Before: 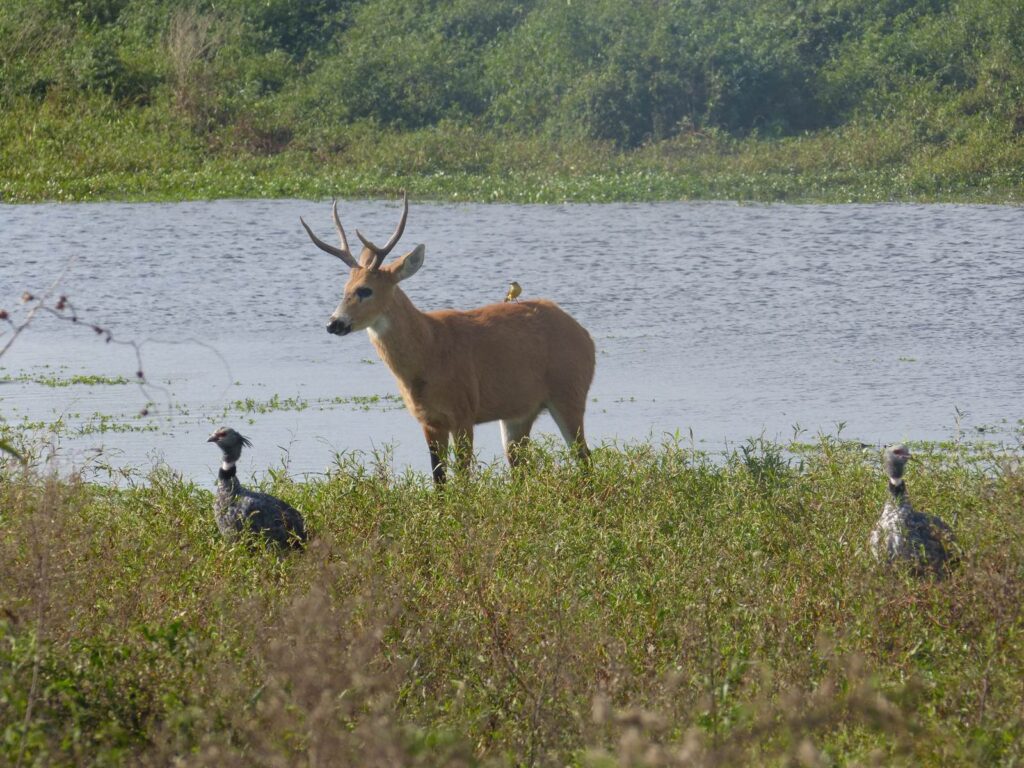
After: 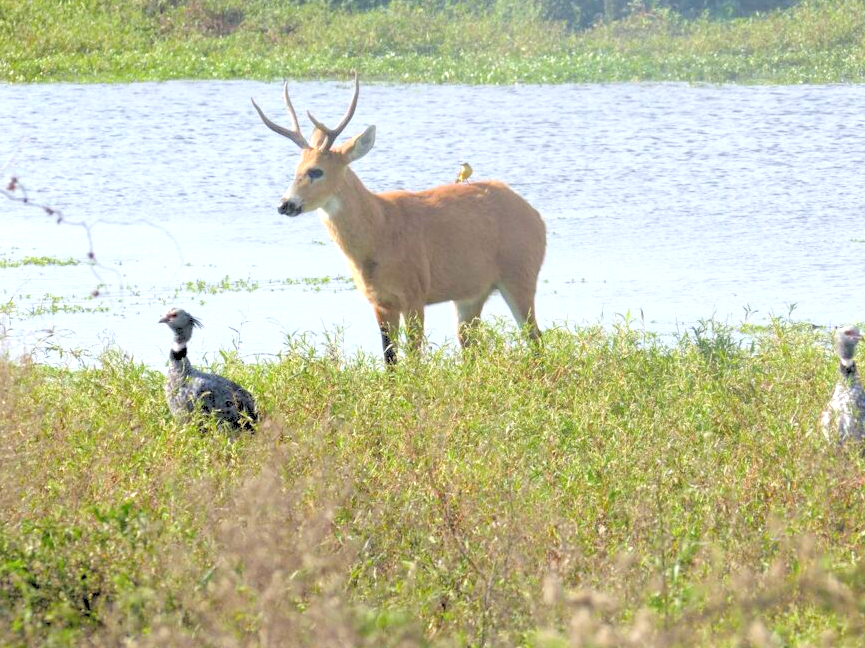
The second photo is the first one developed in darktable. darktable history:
rgb levels: levels [[0.027, 0.429, 0.996], [0, 0.5, 1], [0, 0.5, 1]]
crop and rotate: left 4.842%, top 15.51%, right 10.668%
exposure: exposure 1 EV, compensate highlight preservation false
white balance: red 0.982, blue 1.018
